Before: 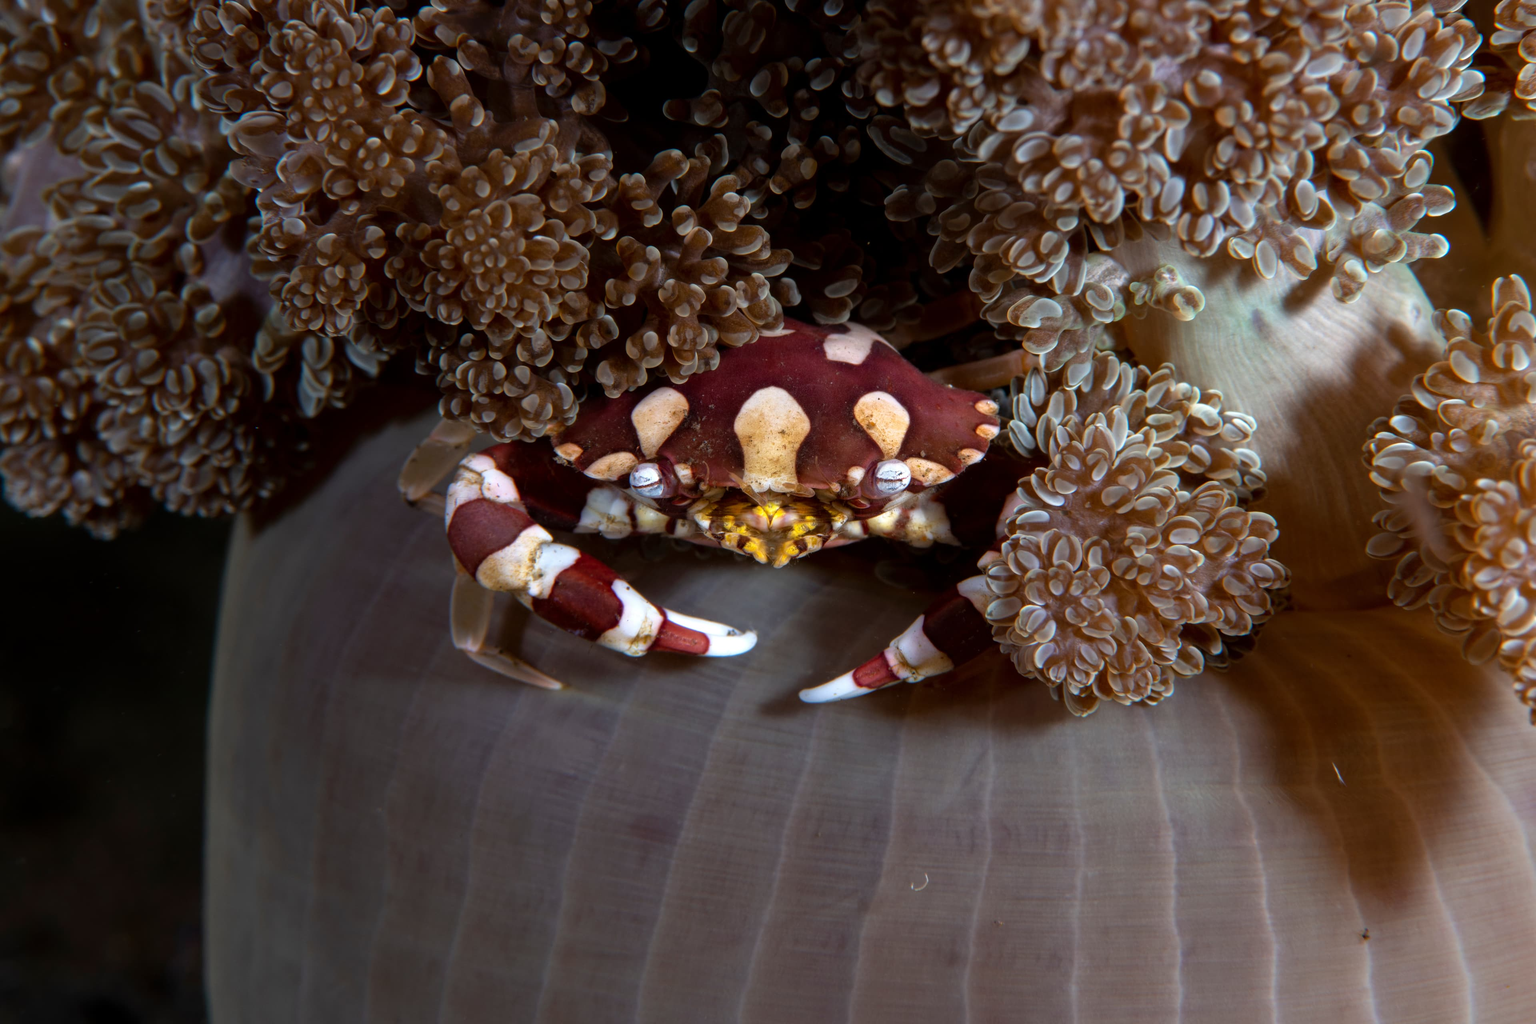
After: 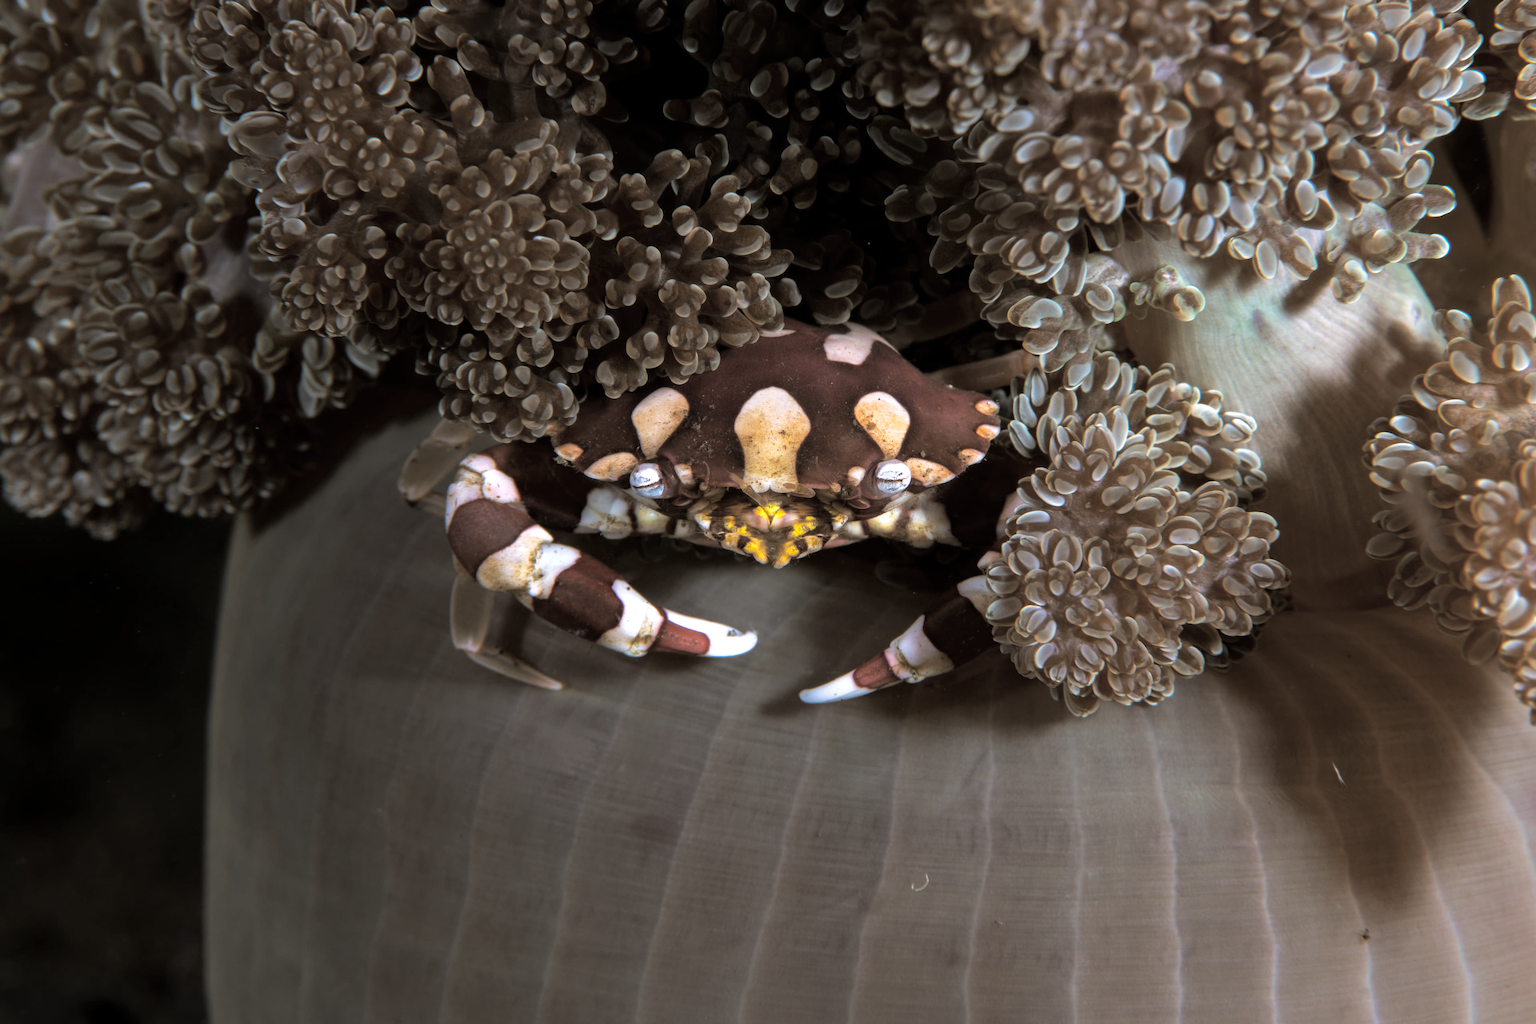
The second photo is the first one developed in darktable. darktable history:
exposure: exposure 0.2 EV, compensate highlight preservation false
split-toning: shadows › hue 46.8°, shadows › saturation 0.17, highlights › hue 316.8°, highlights › saturation 0.27, balance -51.82
